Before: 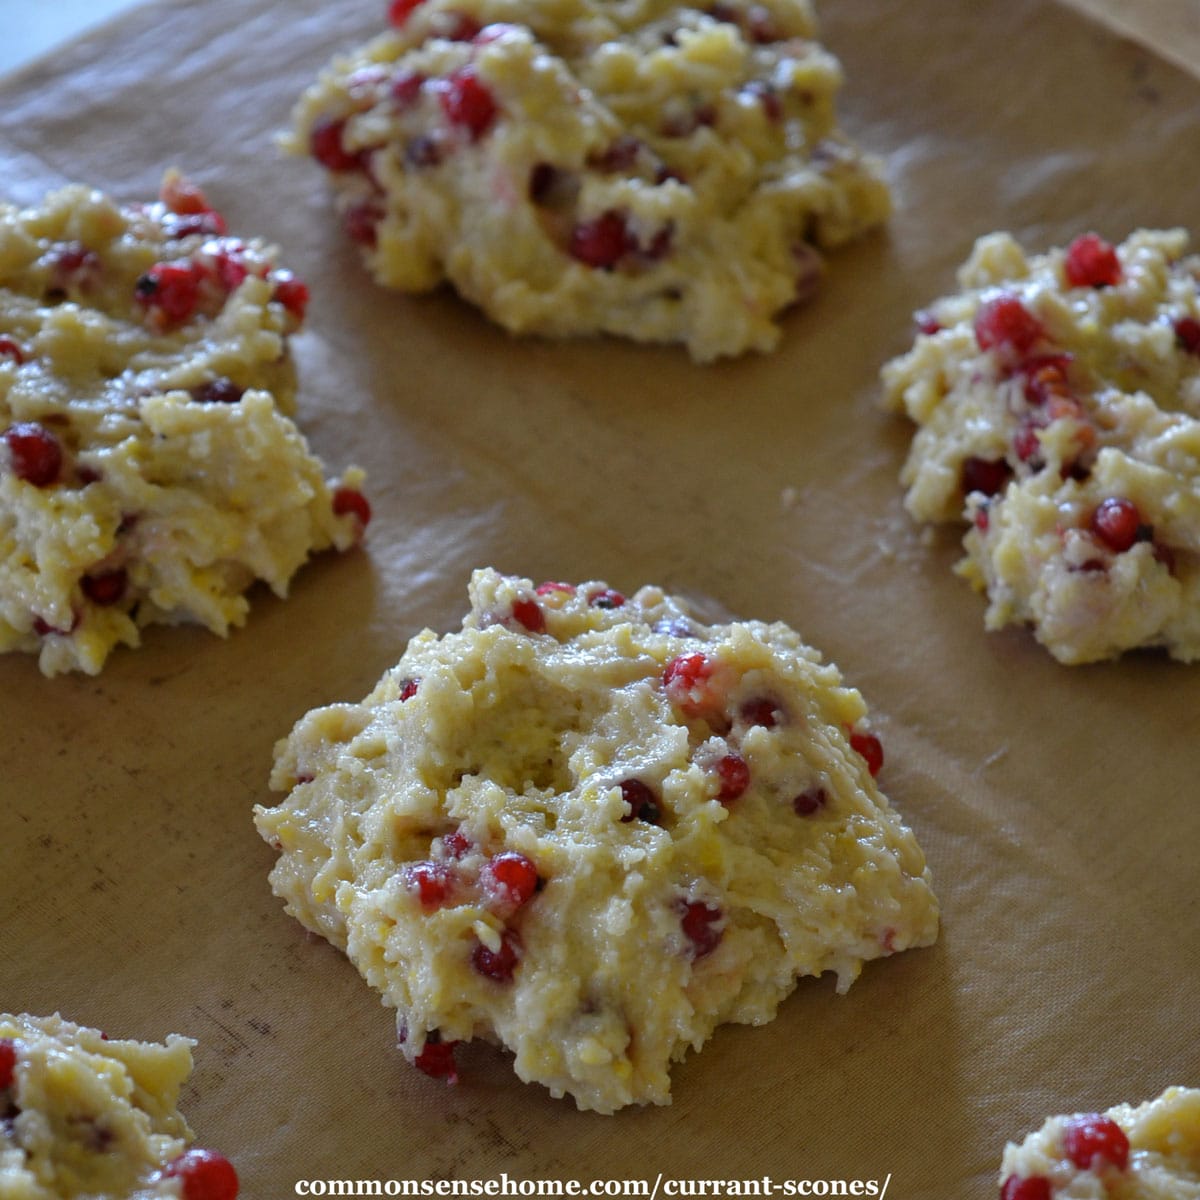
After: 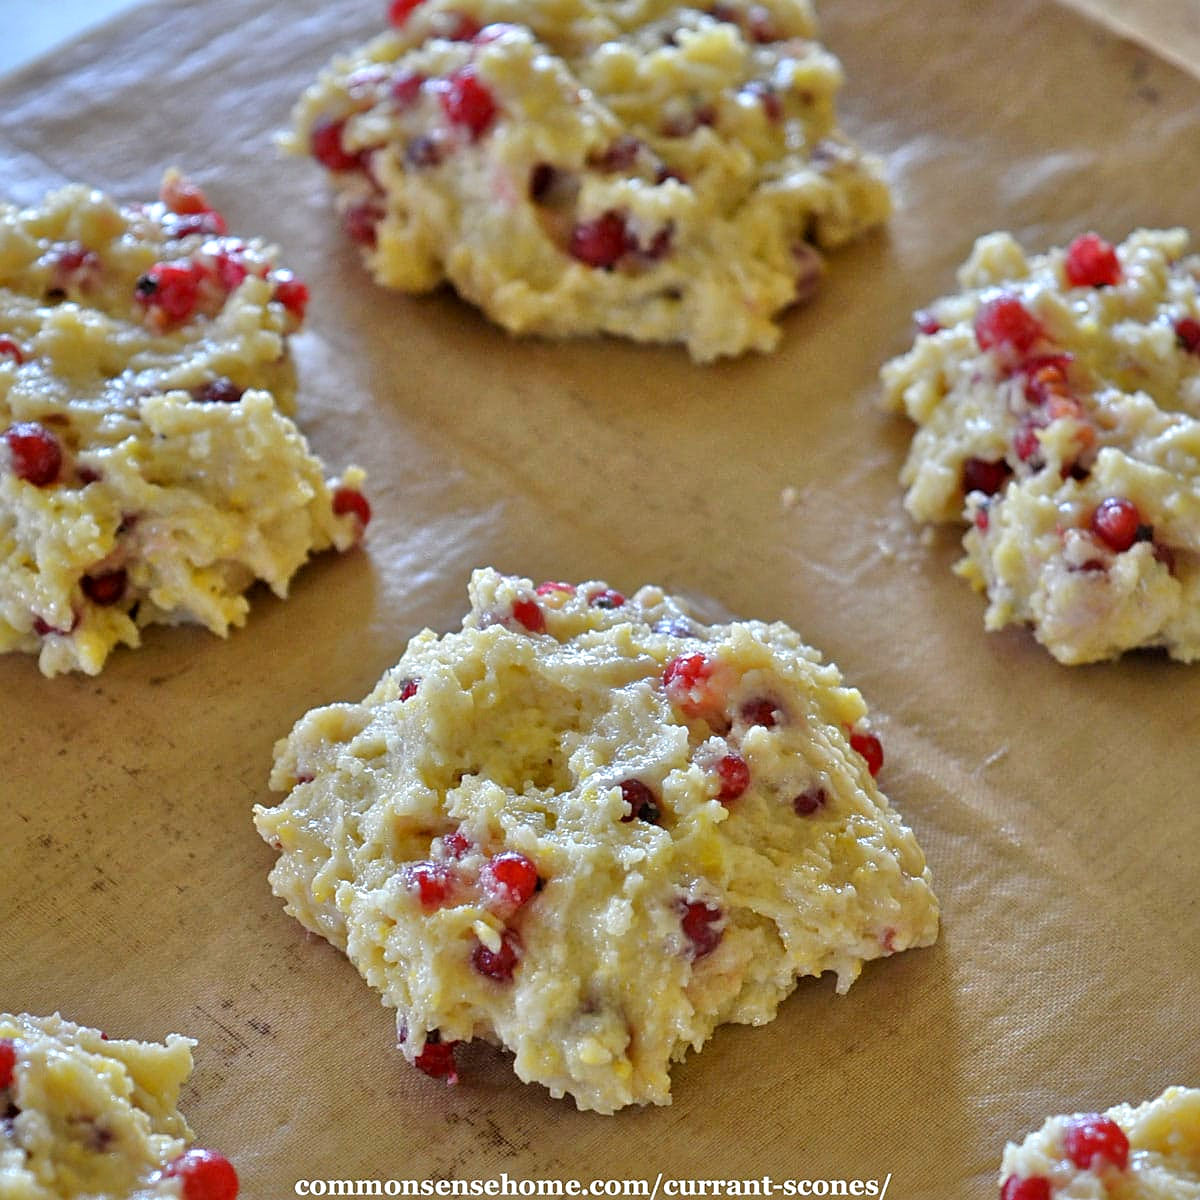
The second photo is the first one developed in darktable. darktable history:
sharpen: on, module defaults
local contrast: mode bilateral grid, contrast 20, coarseness 50, detail 120%, midtone range 0.2
tone equalizer: -7 EV 0.15 EV, -6 EV 0.6 EV, -5 EV 1.15 EV, -4 EV 1.33 EV, -3 EV 1.15 EV, -2 EV 0.6 EV, -1 EV 0.15 EV, mask exposure compensation -0.5 EV
